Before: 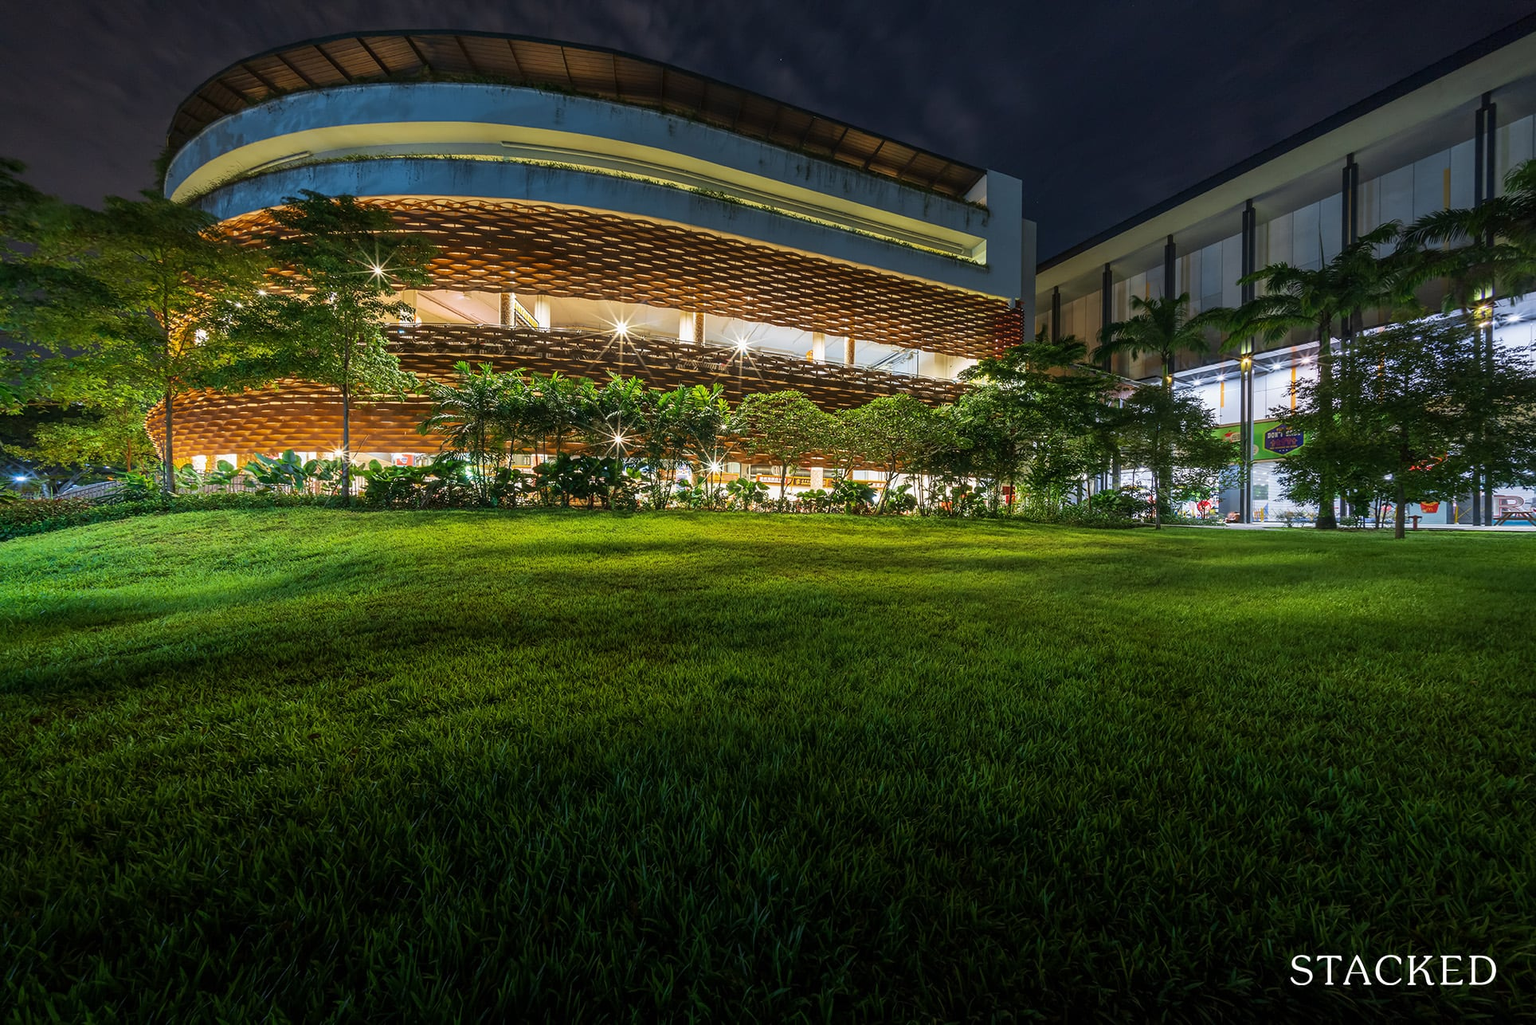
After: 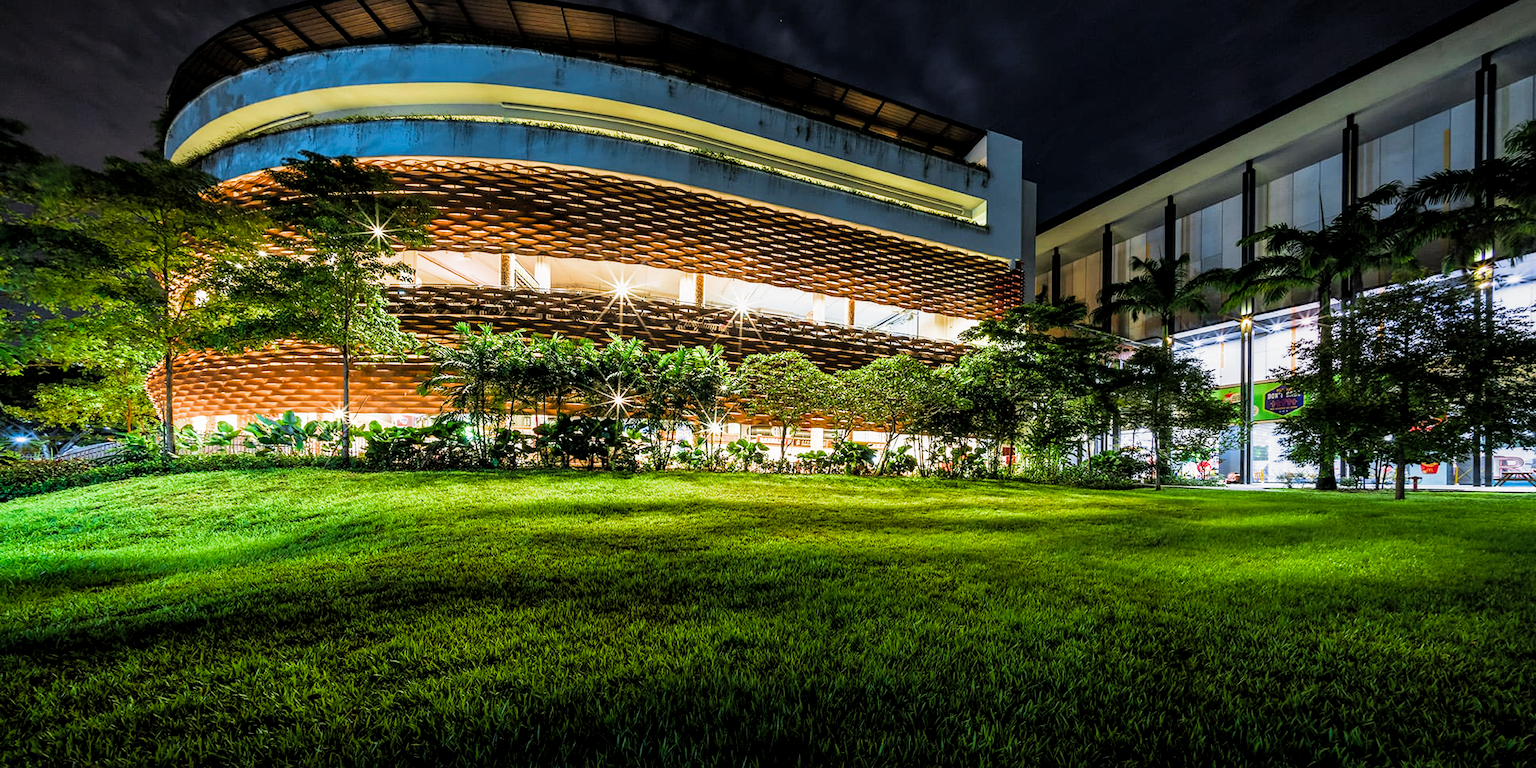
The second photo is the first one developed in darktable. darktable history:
color balance rgb: shadows lift › luminance -10%, power › luminance -9%, linear chroma grading › global chroma 10%, global vibrance 10%, contrast 15%, saturation formula JzAzBz (2021)
filmic rgb: middle gray luminance 9.23%, black relative exposure -10.55 EV, white relative exposure 3.45 EV, threshold 6 EV, target black luminance 0%, hardness 5.98, latitude 59.69%, contrast 1.087, highlights saturation mix 5%, shadows ↔ highlights balance 29.23%, add noise in highlights 0, color science v3 (2019), use custom middle-gray values true, iterations of high-quality reconstruction 0, contrast in highlights soft, enable highlight reconstruction true
white balance: emerald 1
crop: top 3.857%, bottom 21.132%
contrast brightness saturation: brightness 0.09, saturation 0.19
local contrast: highlights 61%, shadows 106%, detail 107%, midtone range 0.529
